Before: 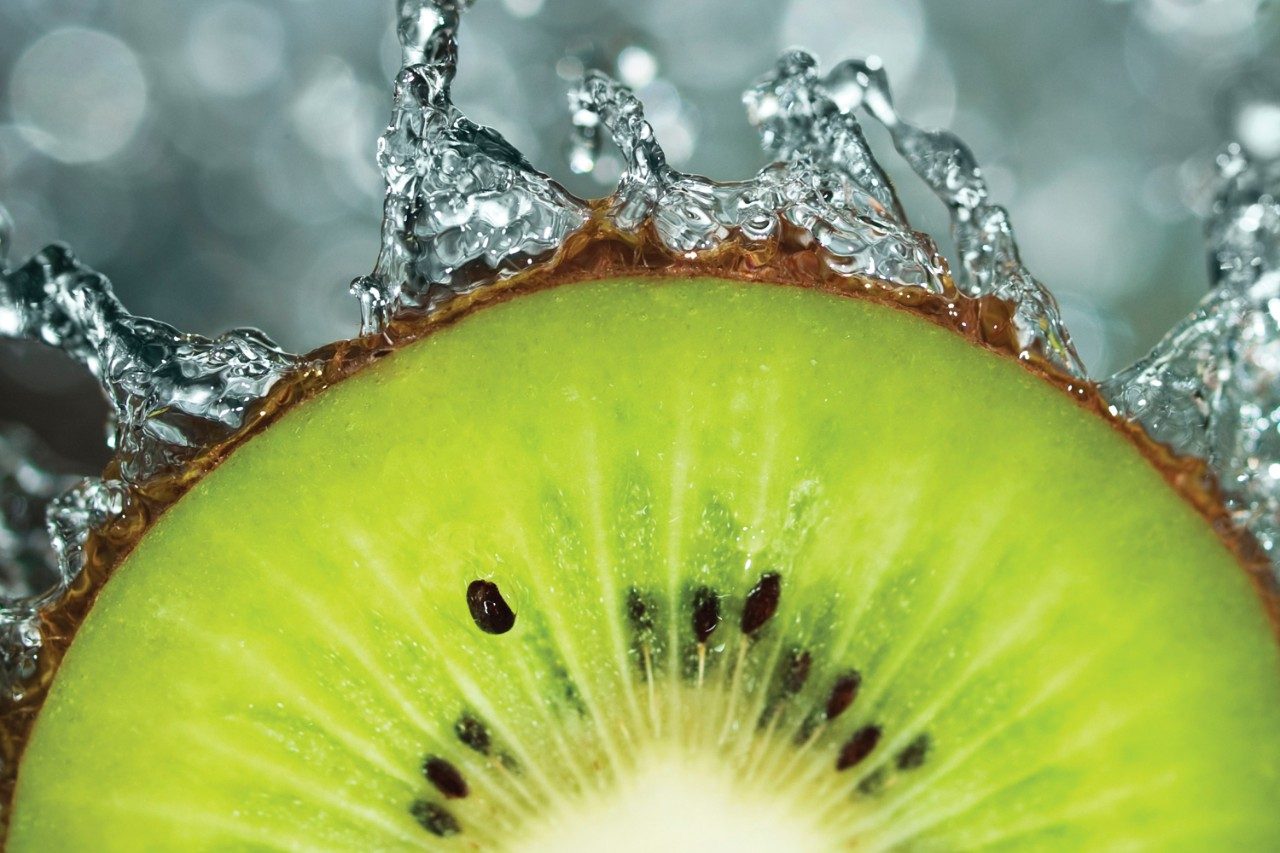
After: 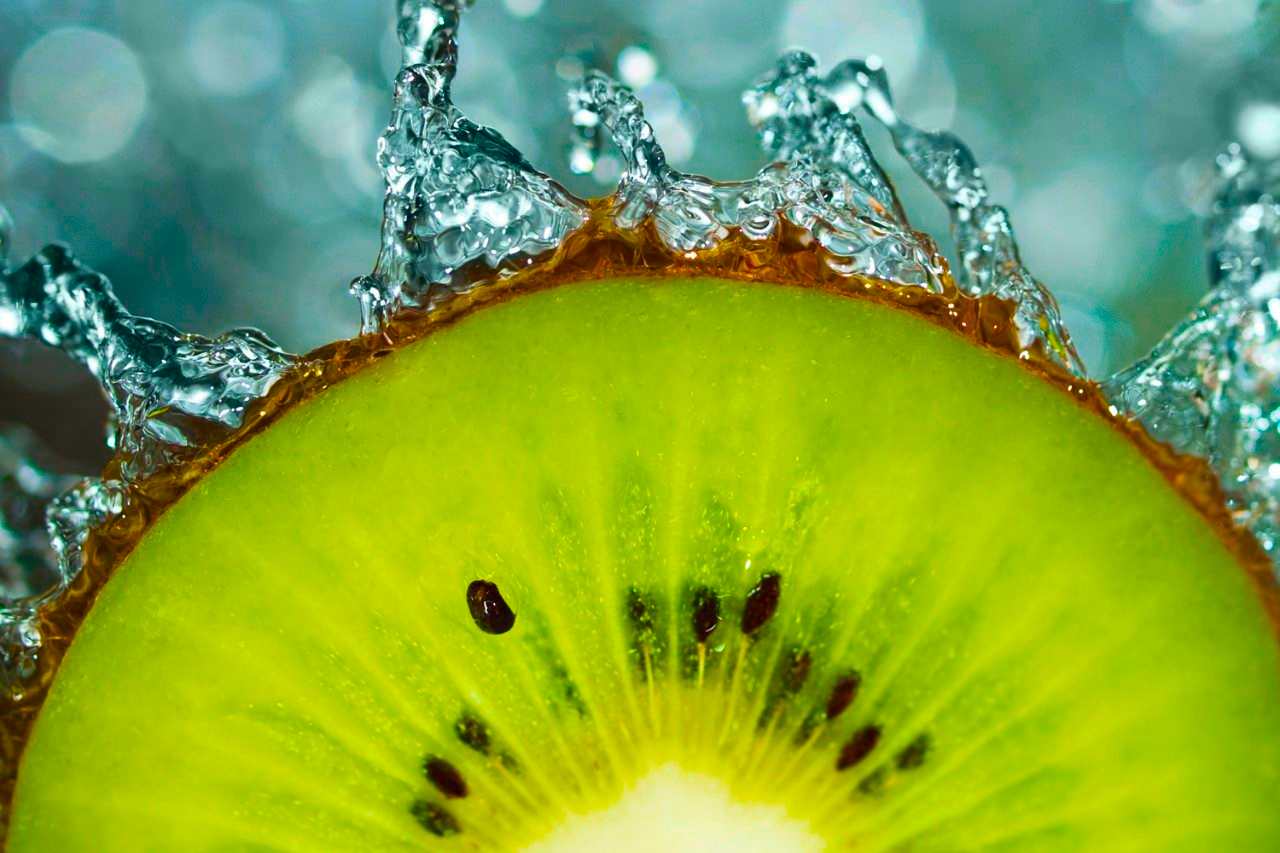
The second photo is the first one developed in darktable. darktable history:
color balance rgb: perceptual saturation grading › global saturation 63.744%, perceptual saturation grading › highlights 59.351%, perceptual saturation grading › mid-tones 49.596%, perceptual saturation grading › shadows 49.415%, global vibrance 20%
